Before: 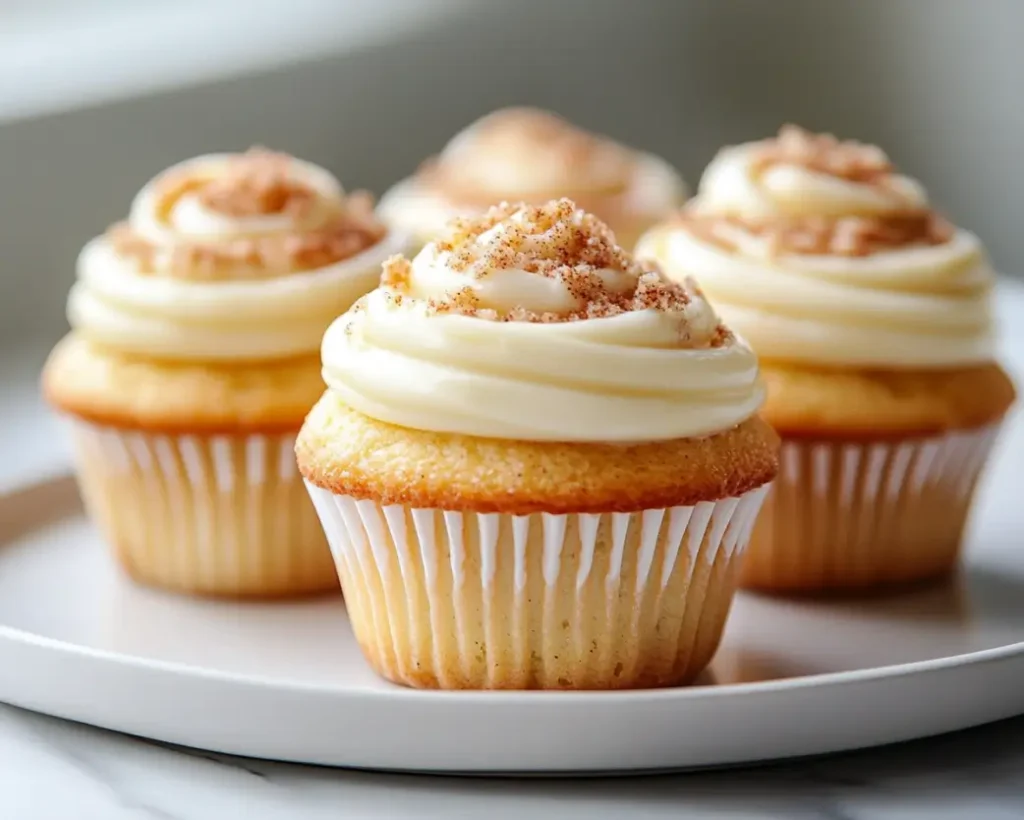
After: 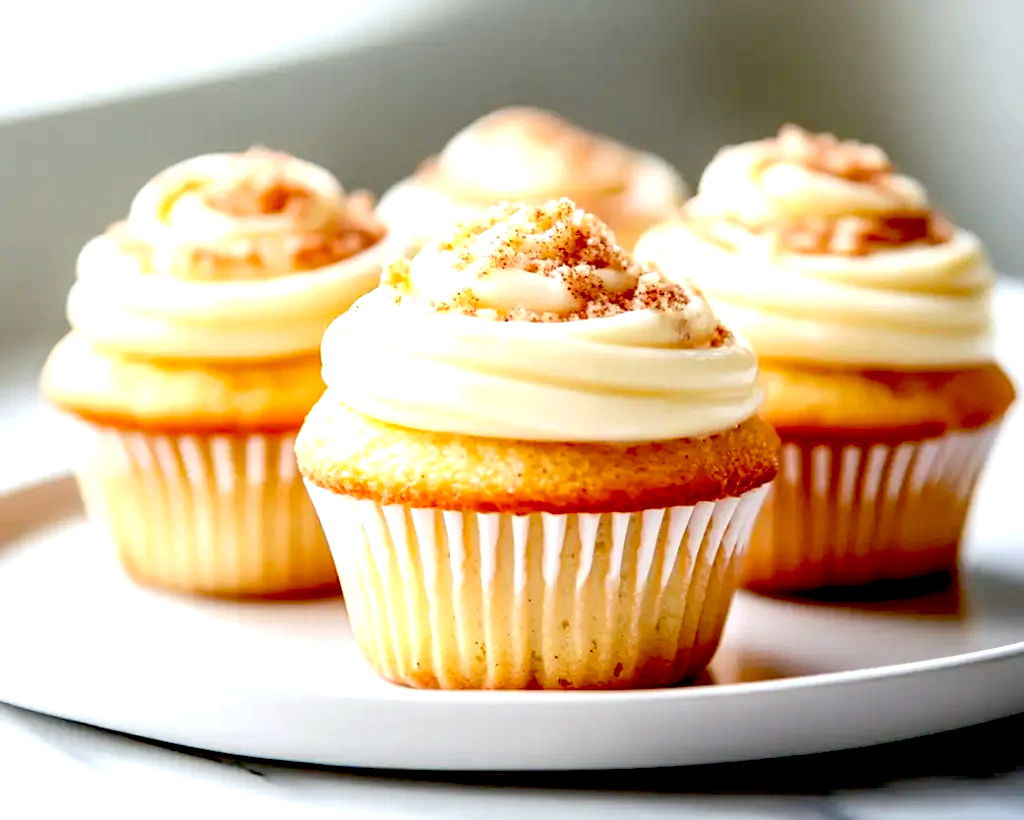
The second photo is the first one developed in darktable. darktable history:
exposure: black level correction 0.034, exposure 0.907 EV, compensate highlight preservation false
